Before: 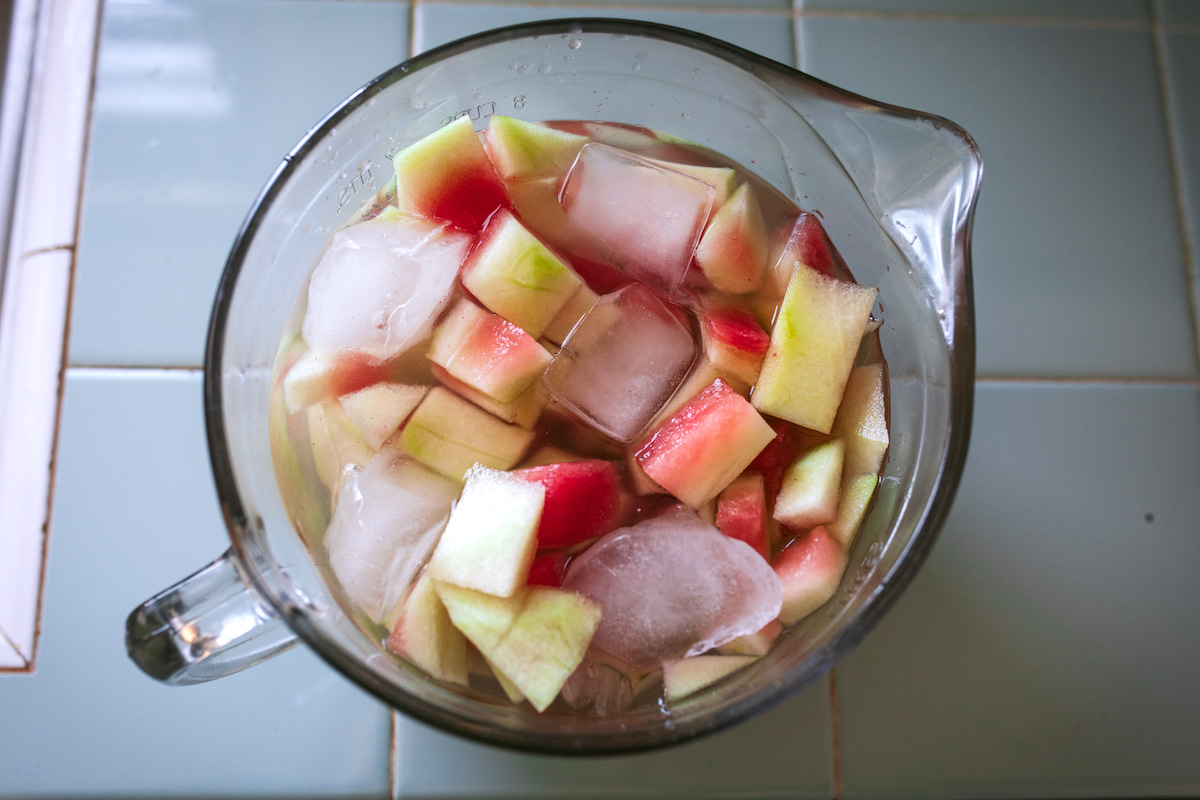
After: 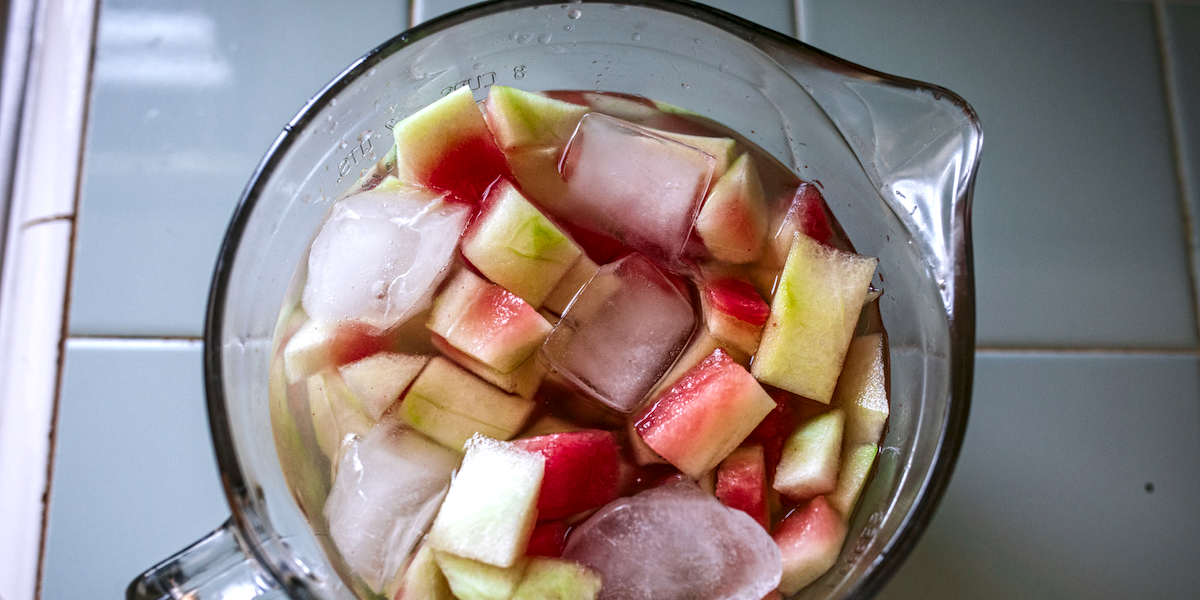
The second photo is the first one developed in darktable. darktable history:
local contrast: on, module defaults
contrast brightness saturation: brightness -0.09
contrast equalizer: y [[0.5, 0.501, 0.532, 0.538, 0.54, 0.541], [0.5 ×6], [0.5 ×6], [0 ×6], [0 ×6]]
crop: top 3.857%, bottom 21.132%
